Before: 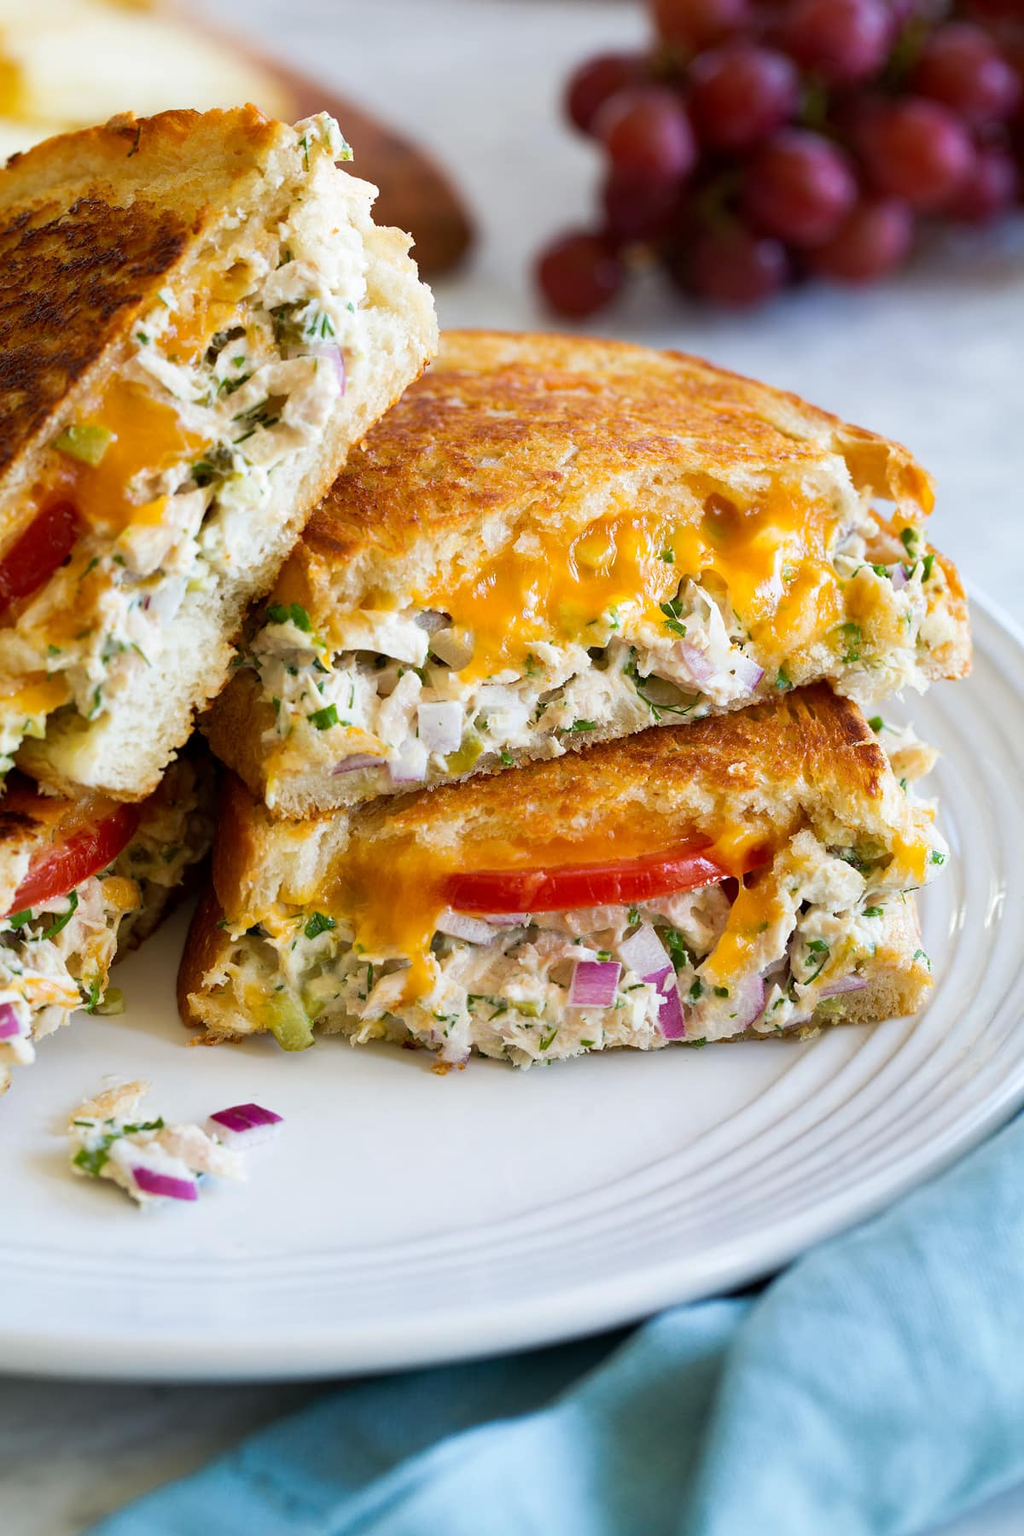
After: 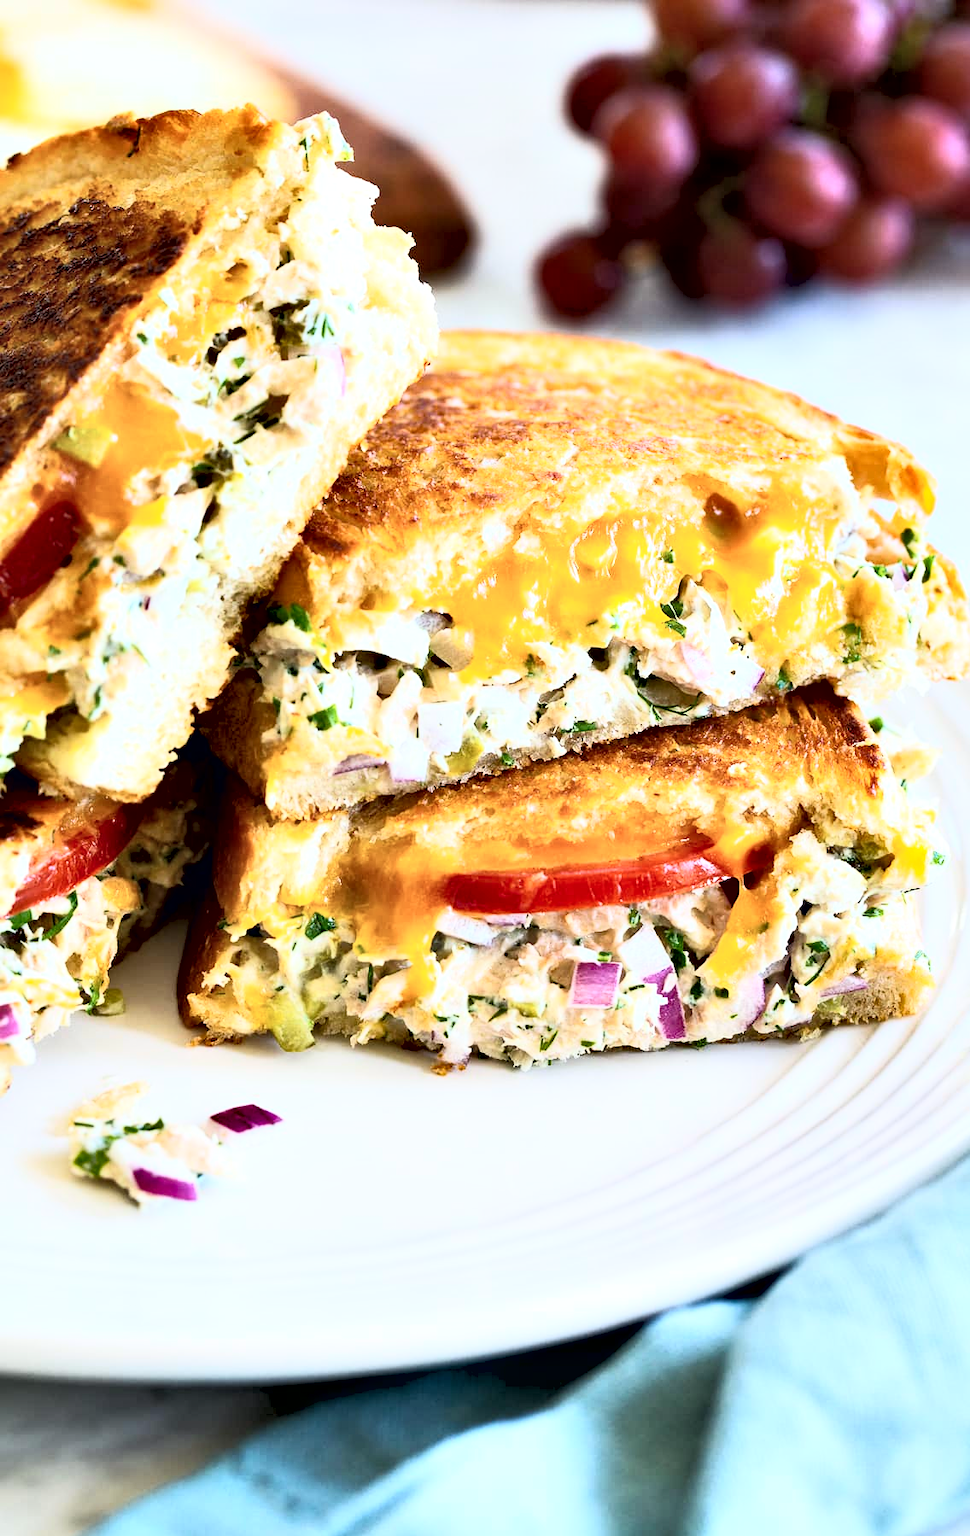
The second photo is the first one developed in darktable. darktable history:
crop and rotate: left 0%, right 5.234%
contrast equalizer: y [[0.6 ×6], [0.55 ×6], [0 ×6], [0 ×6], [0 ×6]]
contrast brightness saturation: contrast 0.386, brightness 0.515
